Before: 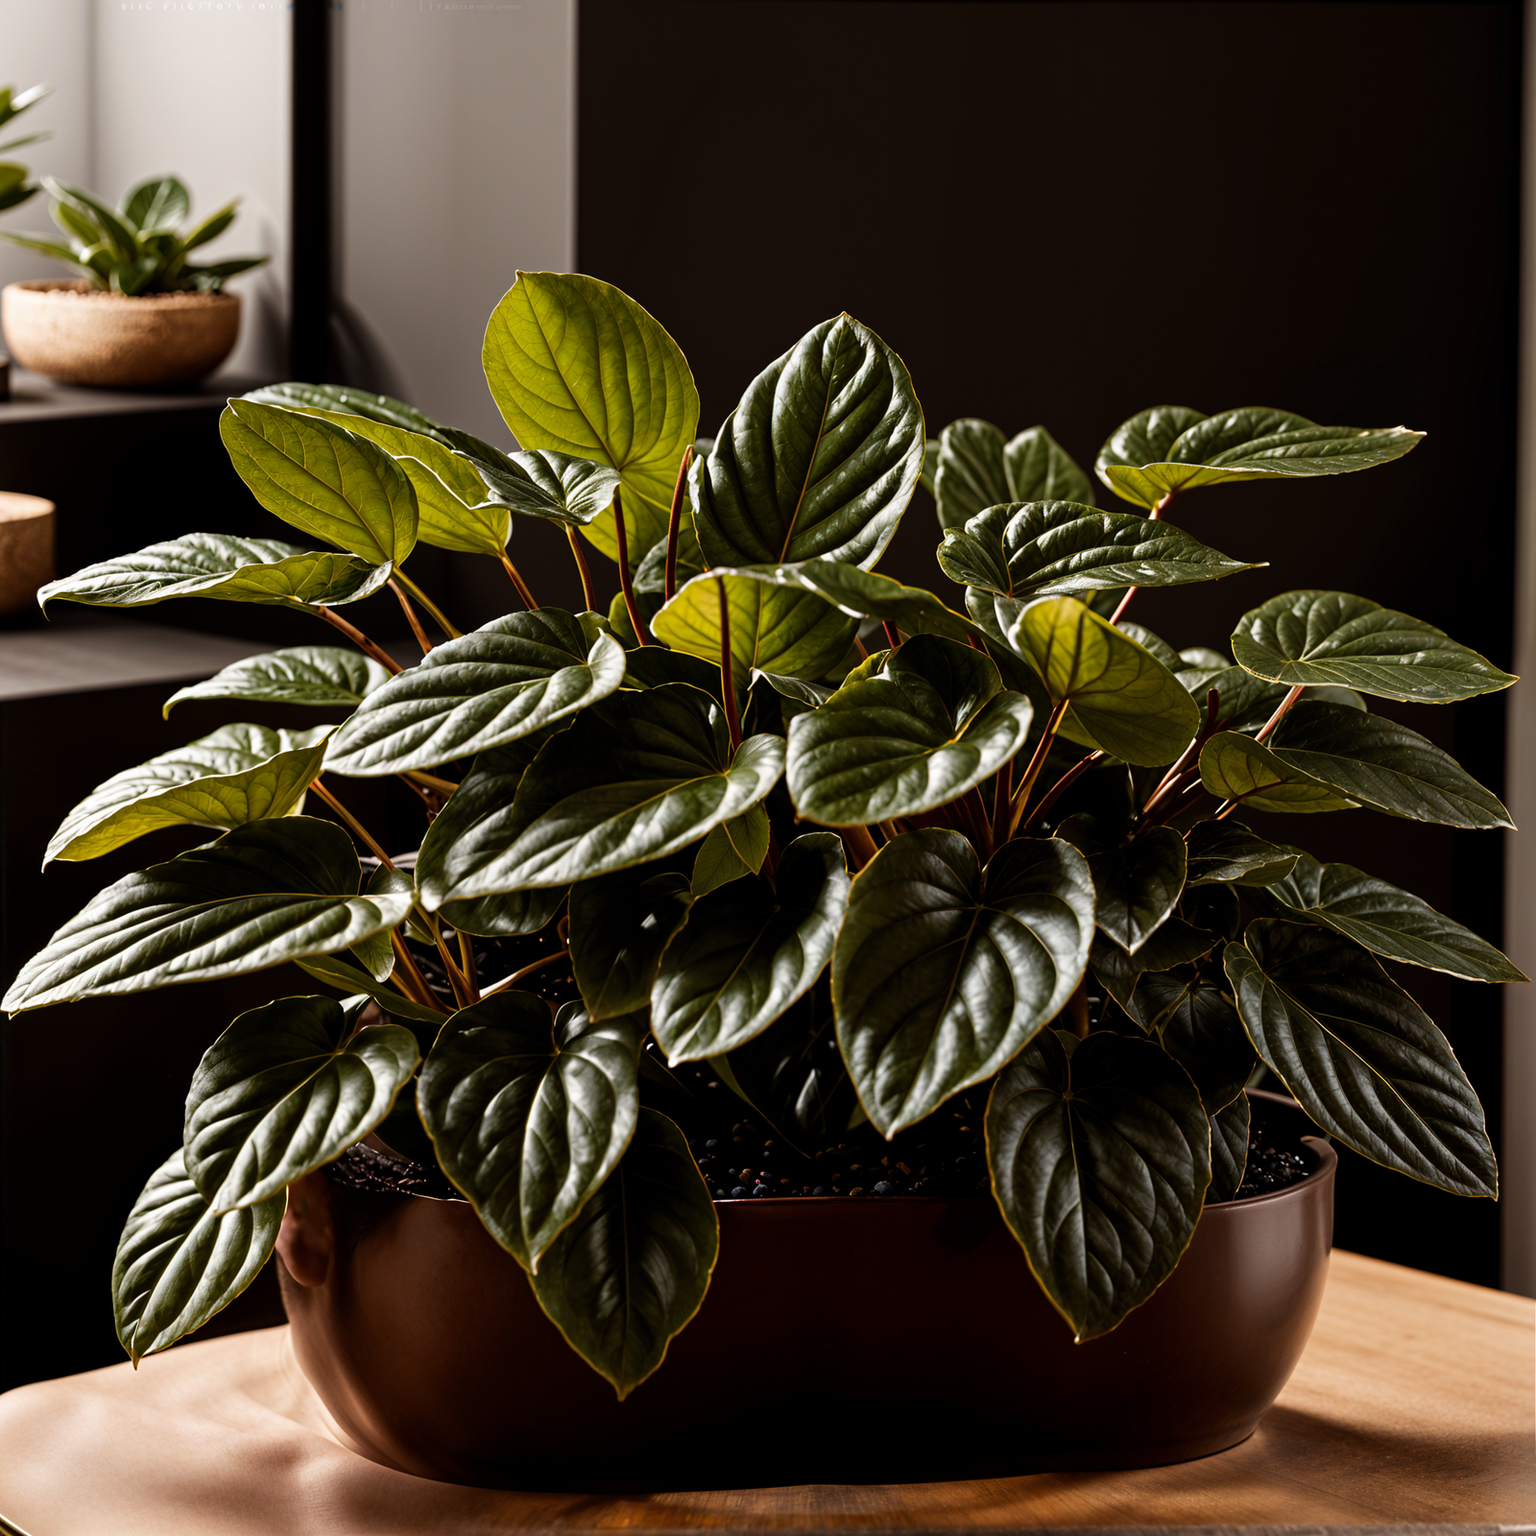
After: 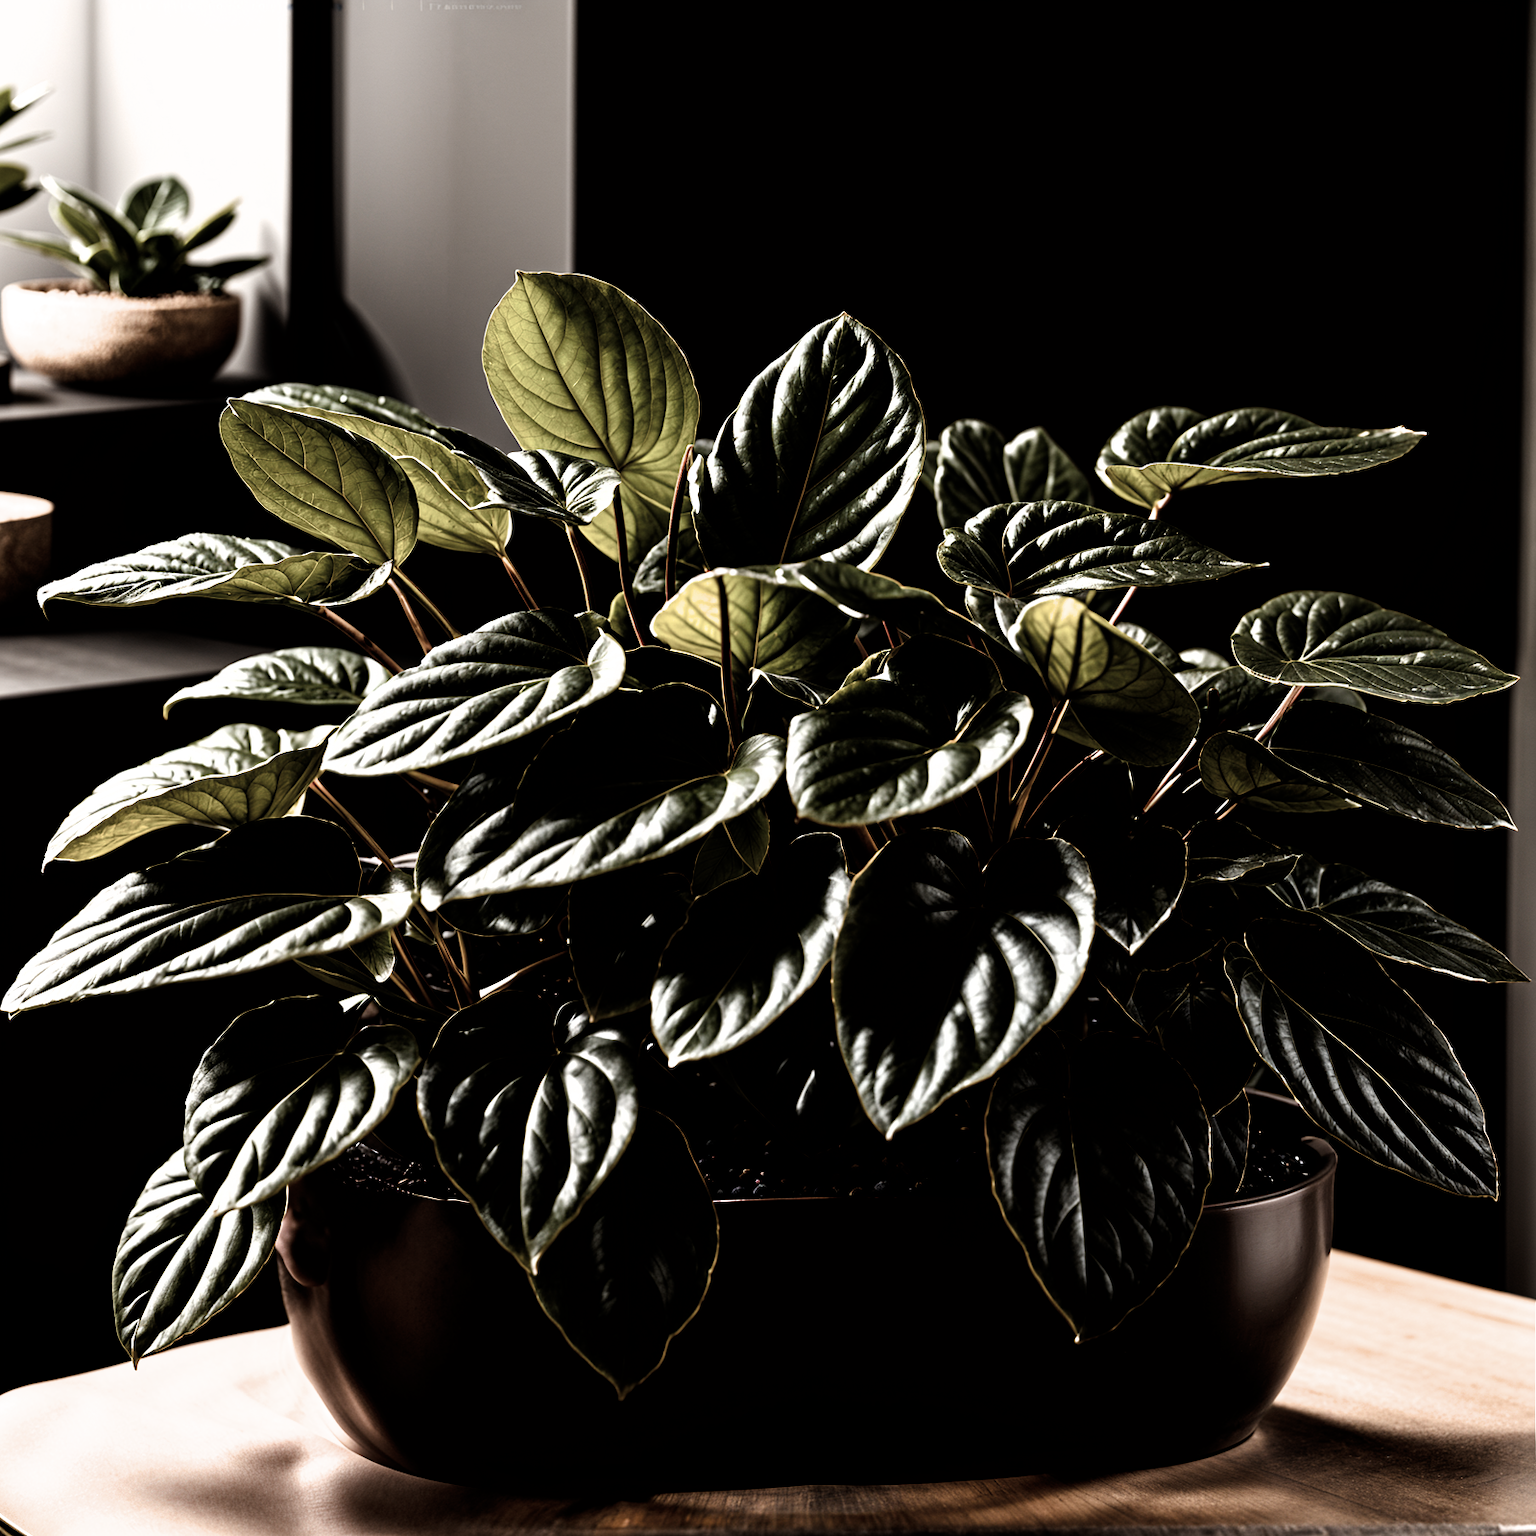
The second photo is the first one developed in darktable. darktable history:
contrast brightness saturation: contrast 0.103, saturation -0.372
filmic rgb: black relative exposure -8.3 EV, white relative exposure 2.24 EV, hardness 7.17, latitude 86.48%, contrast 1.708, highlights saturation mix -3.16%, shadows ↔ highlights balance -3.03%
